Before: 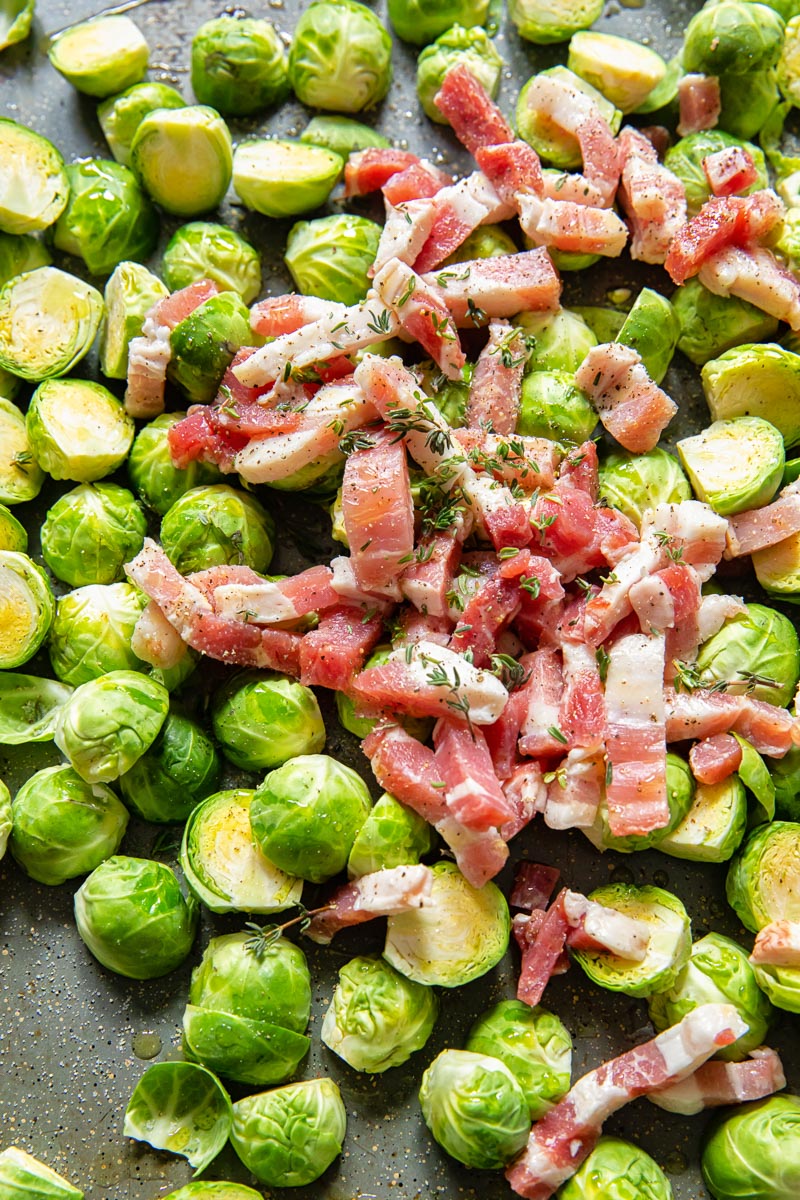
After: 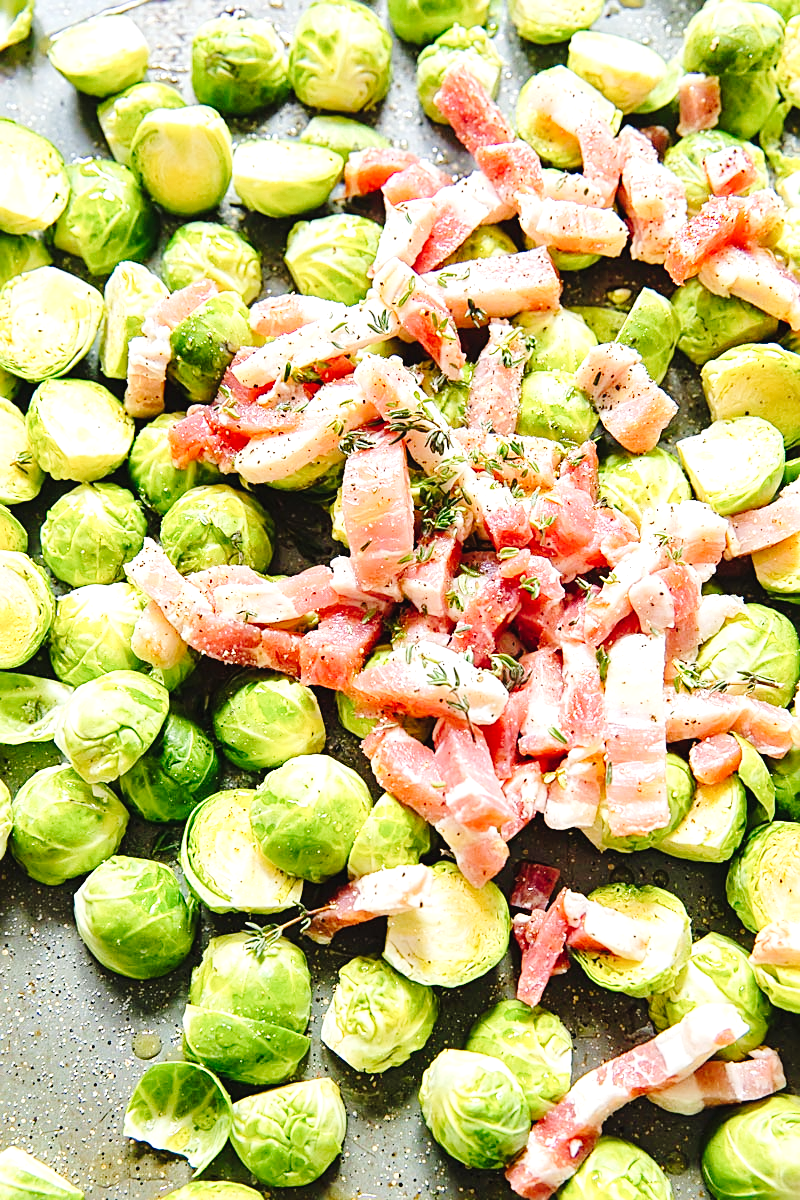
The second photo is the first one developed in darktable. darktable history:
tone curve: curves: ch0 [(0, 0.026) (0.104, 0.1) (0.233, 0.262) (0.398, 0.507) (0.498, 0.621) (0.65, 0.757) (0.835, 0.883) (1, 0.961)]; ch1 [(0, 0) (0.346, 0.307) (0.408, 0.369) (0.453, 0.457) (0.482, 0.476) (0.502, 0.498) (0.521, 0.507) (0.553, 0.554) (0.638, 0.646) (0.693, 0.727) (1, 1)]; ch2 [(0, 0) (0.366, 0.337) (0.434, 0.46) (0.485, 0.494) (0.5, 0.494) (0.511, 0.508) (0.537, 0.55) (0.579, 0.599) (0.663, 0.67) (1, 1)], preserve colors none
exposure: black level correction 0, exposure 0.95 EV, compensate exposure bias true, compensate highlight preservation false
sharpen: on, module defaults
